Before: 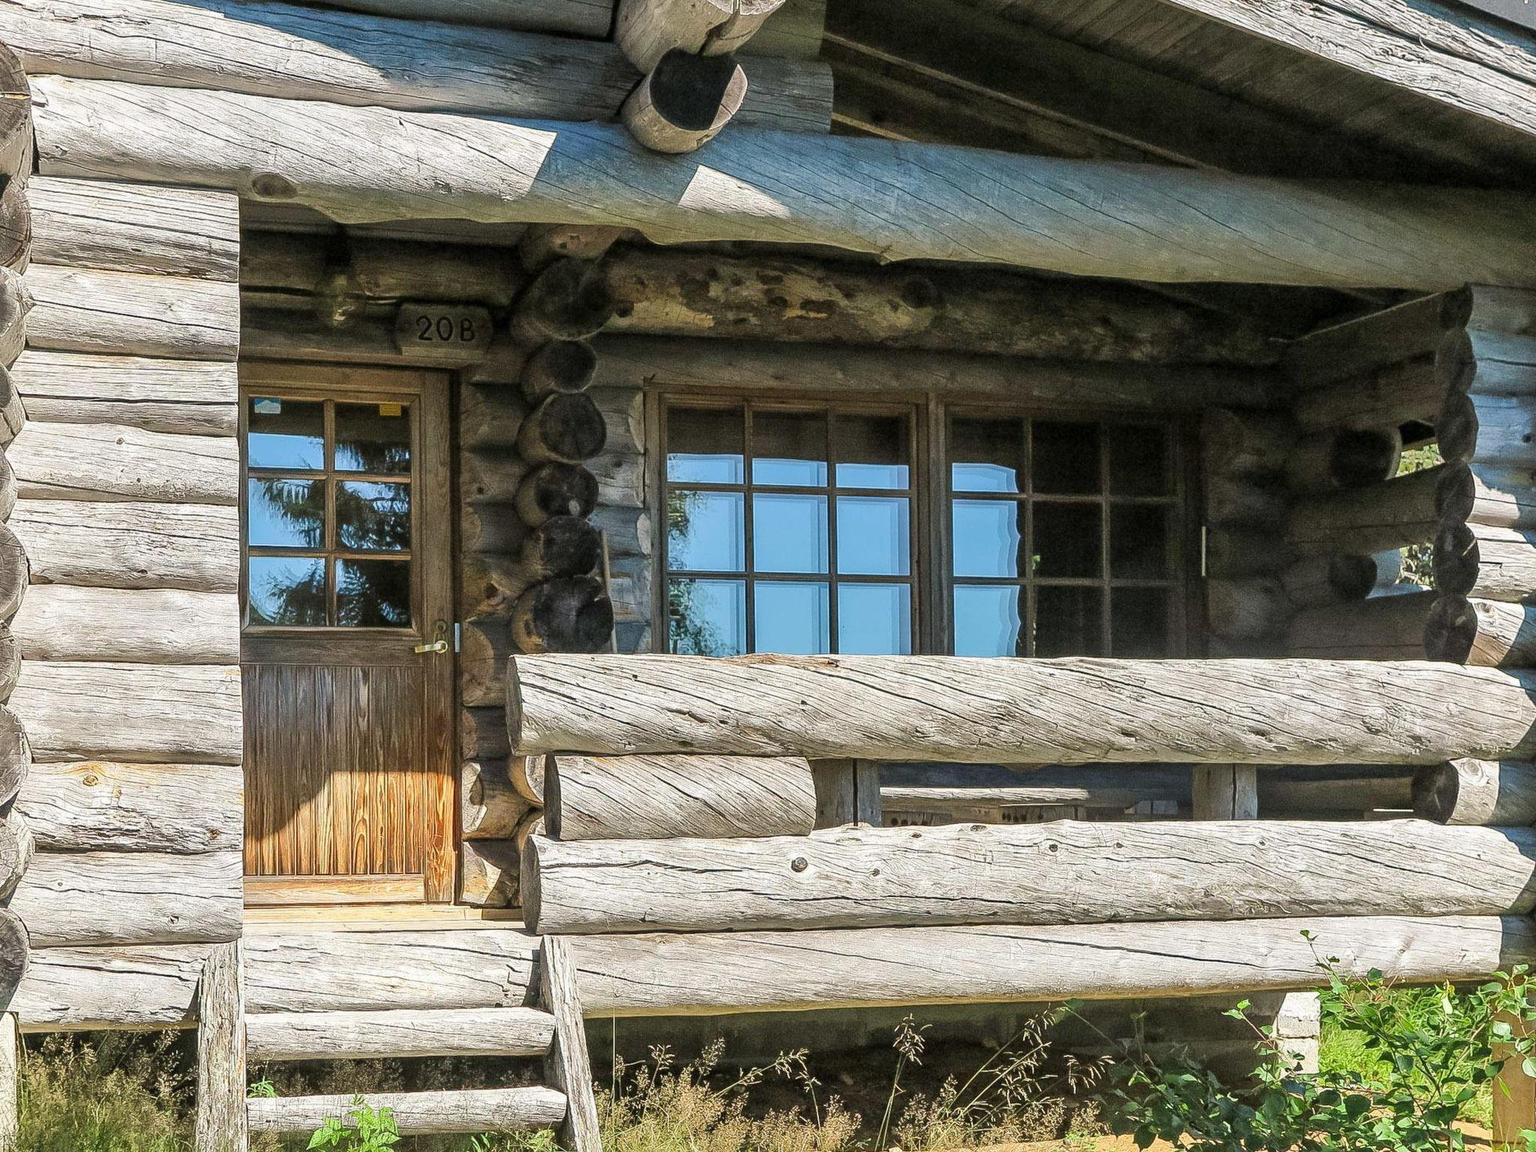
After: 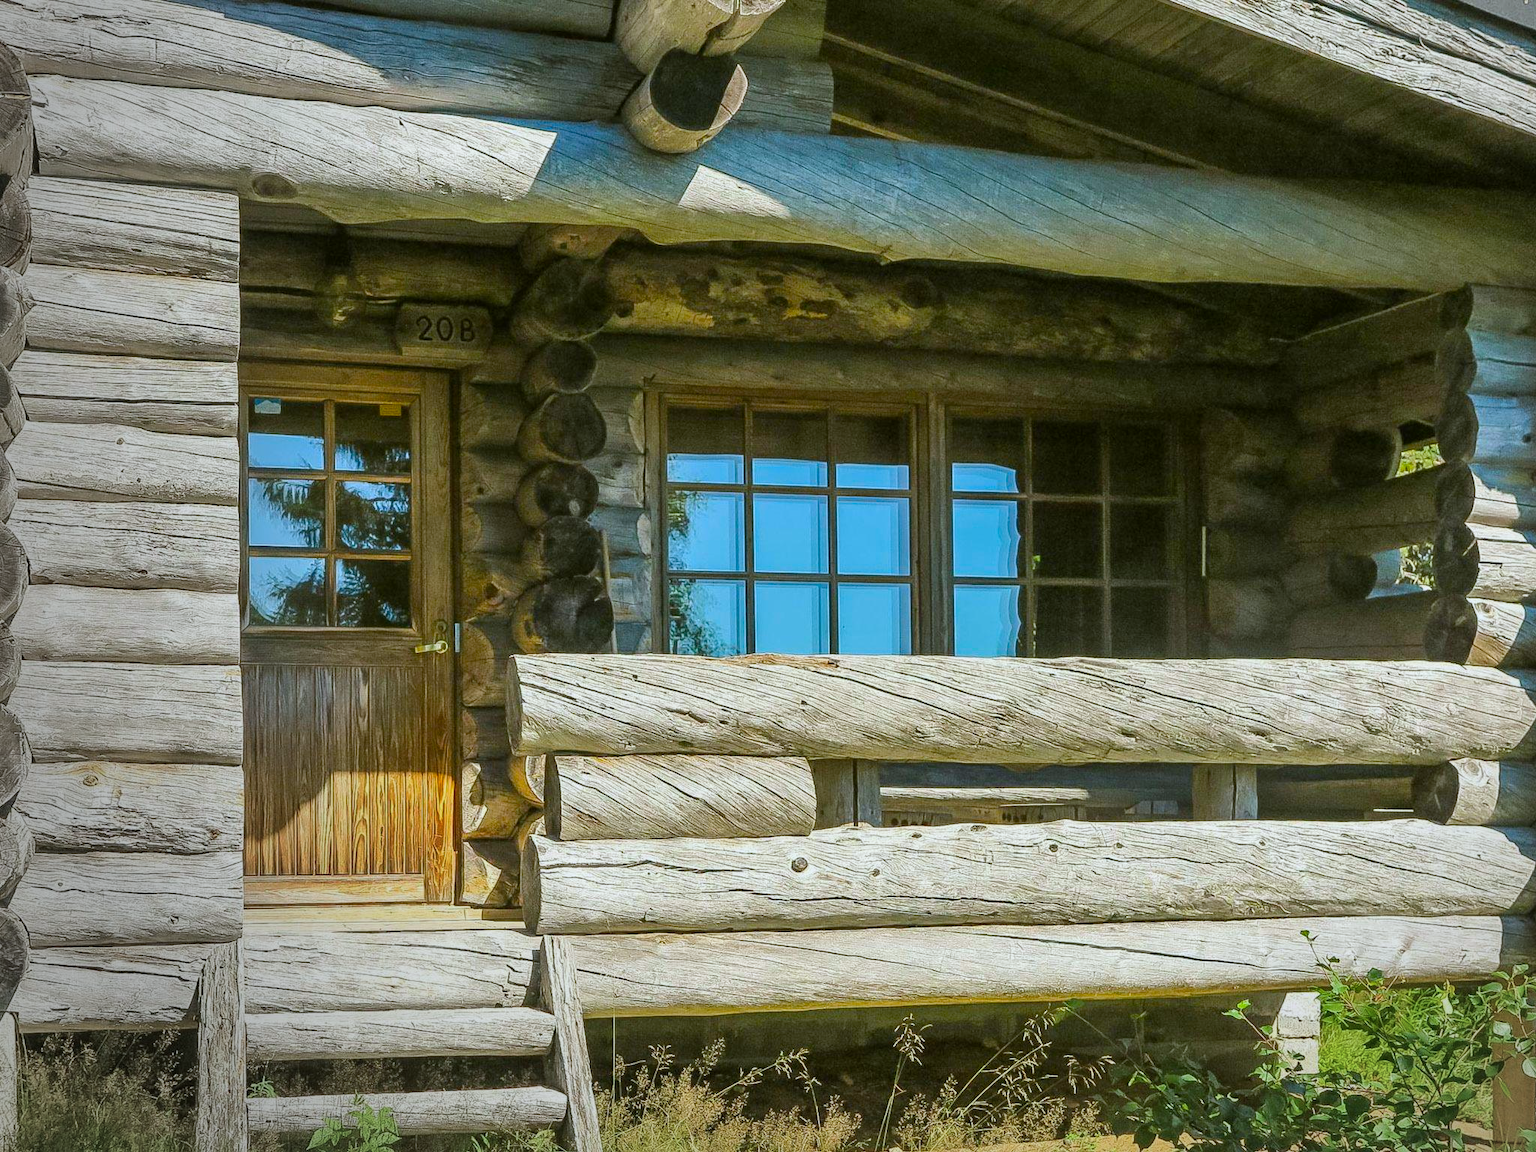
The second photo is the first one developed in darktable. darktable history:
color balance: mode lift, gamma, gain (sRGB), lift [1.04, 1, 1, 0.97], gamma [1.01, 1, 1, 0.97], gain [0.96, 1, 1, 0.97]
vignetting: fall-off start 73.57%, center (0.22, -0.235)
white balance: red 0.967, blue 1.049
color balance rgb: linear chroma grading › global chroma 15%, perceptual saturation grading › global saturation 30%
